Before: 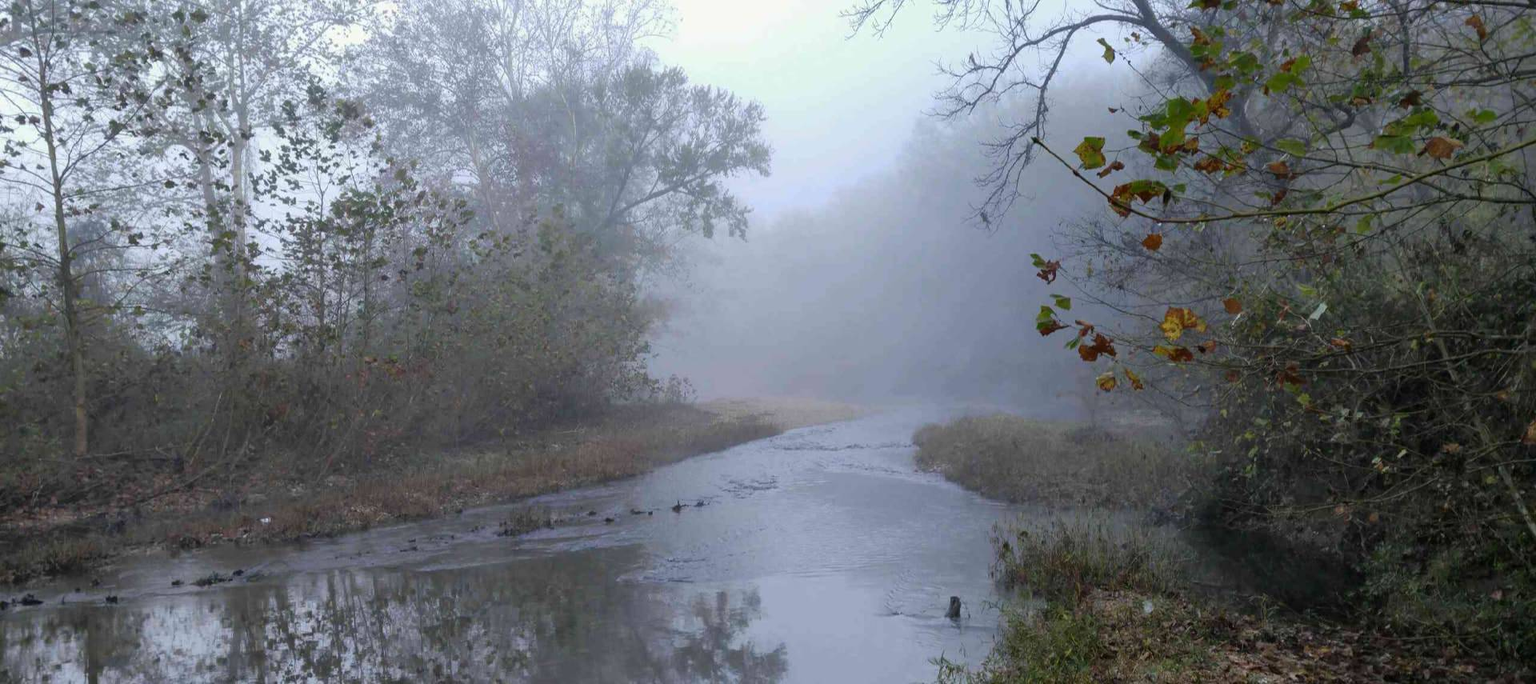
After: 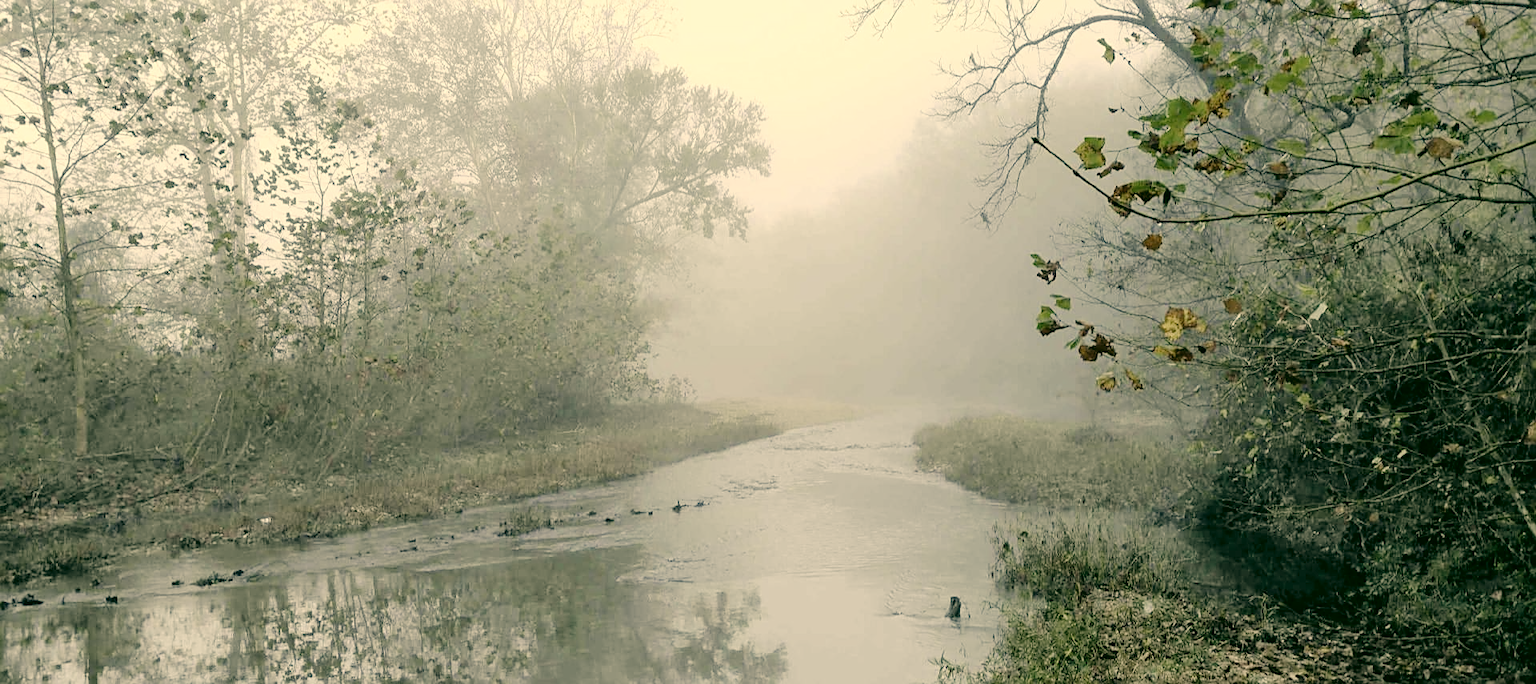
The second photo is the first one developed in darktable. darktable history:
sharpen: on, module defaults
color correction: highlights a* 5.3, highlights b* 24.26, shadows a* -15.58, shadows b* 4.02
tone curve: curves: ch0 [(0, 0) (0.003, 0) (0.011, 0.001) (0.025, 0.003) (0.044, 0.005) (0.069, 0.012) (0.1, 0.023) (0.136, 0.039) (0.177, 0.088) (0.224, 0.15) (0.277, 0.24) (0.335, 0.337) (0.399, 0.437) (0.468, 0.535) (0.543, 0.629) (0.623, 0.71) (0.709, 0.782) (0.801, 0.856) (0.898, 0.94) (1, 1)], preserve colors none
contrast brightness saturation: brightness 0.18, saturation -0.5
